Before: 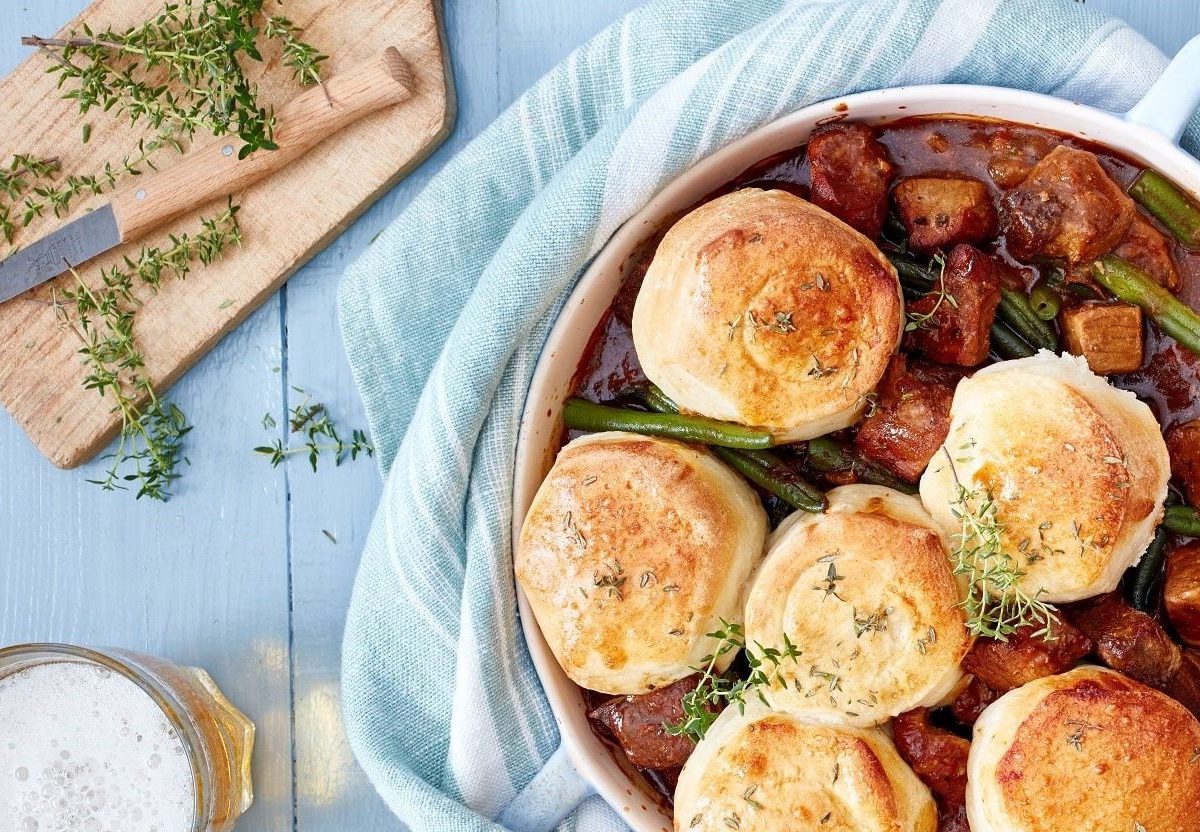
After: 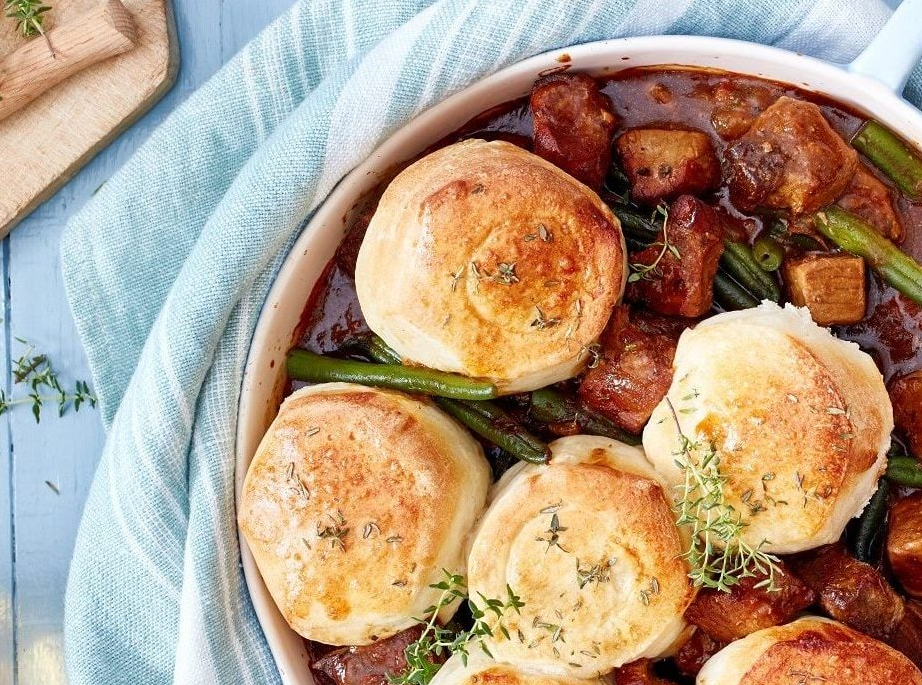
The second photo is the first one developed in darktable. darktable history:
crop: left 23.091%, top 5.905%, bottom 11.699%
